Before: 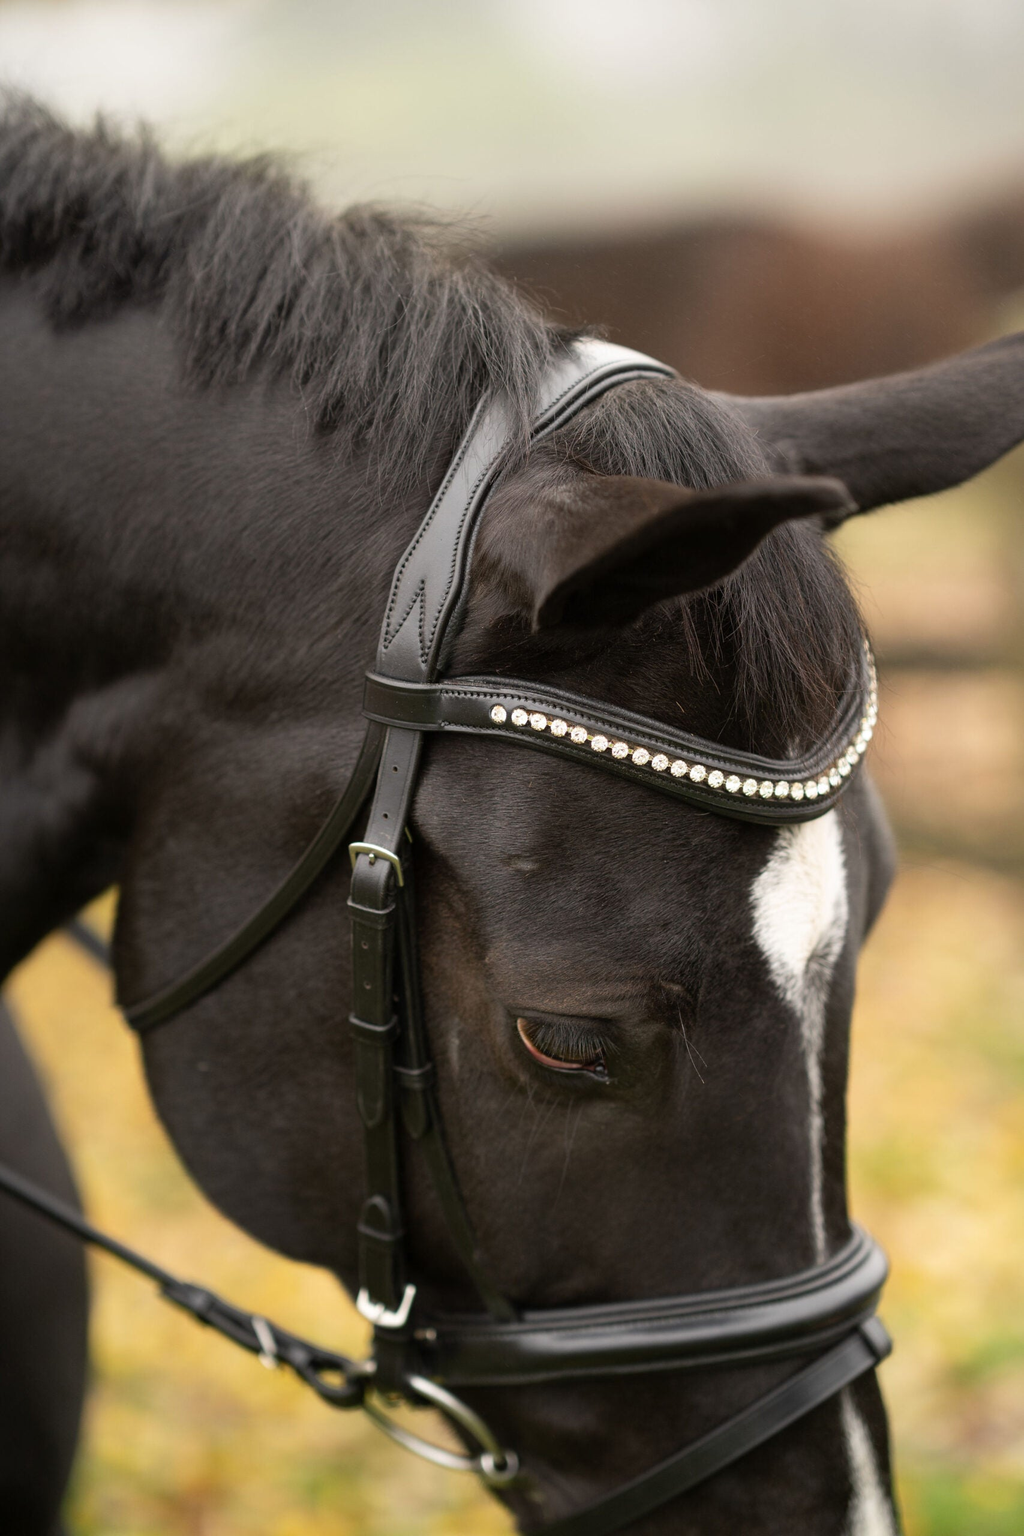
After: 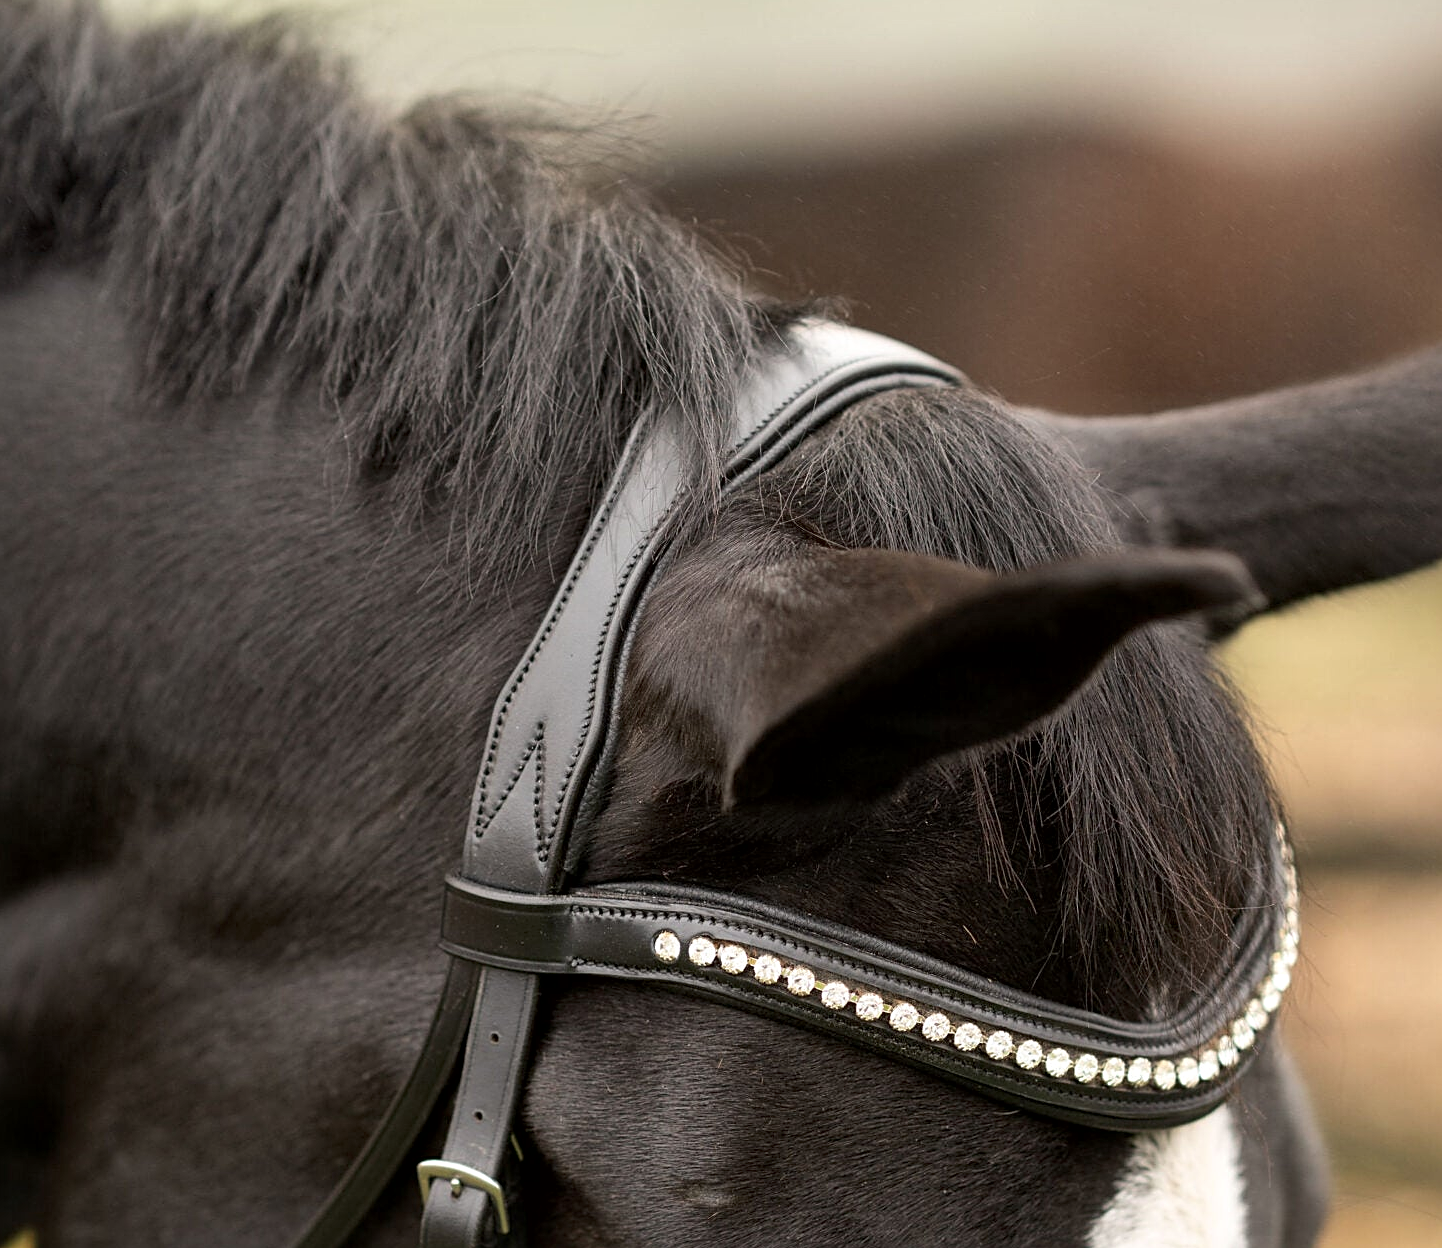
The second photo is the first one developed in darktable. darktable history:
local contrast: mode bilateral grid, contrast 19, coarseness 51, detail 138%, midtone range 0.2
crop and rotate: left 9.632%, top 9.562%, right 5.871%, bottom 41.683%
sharpen: on, module defaults
